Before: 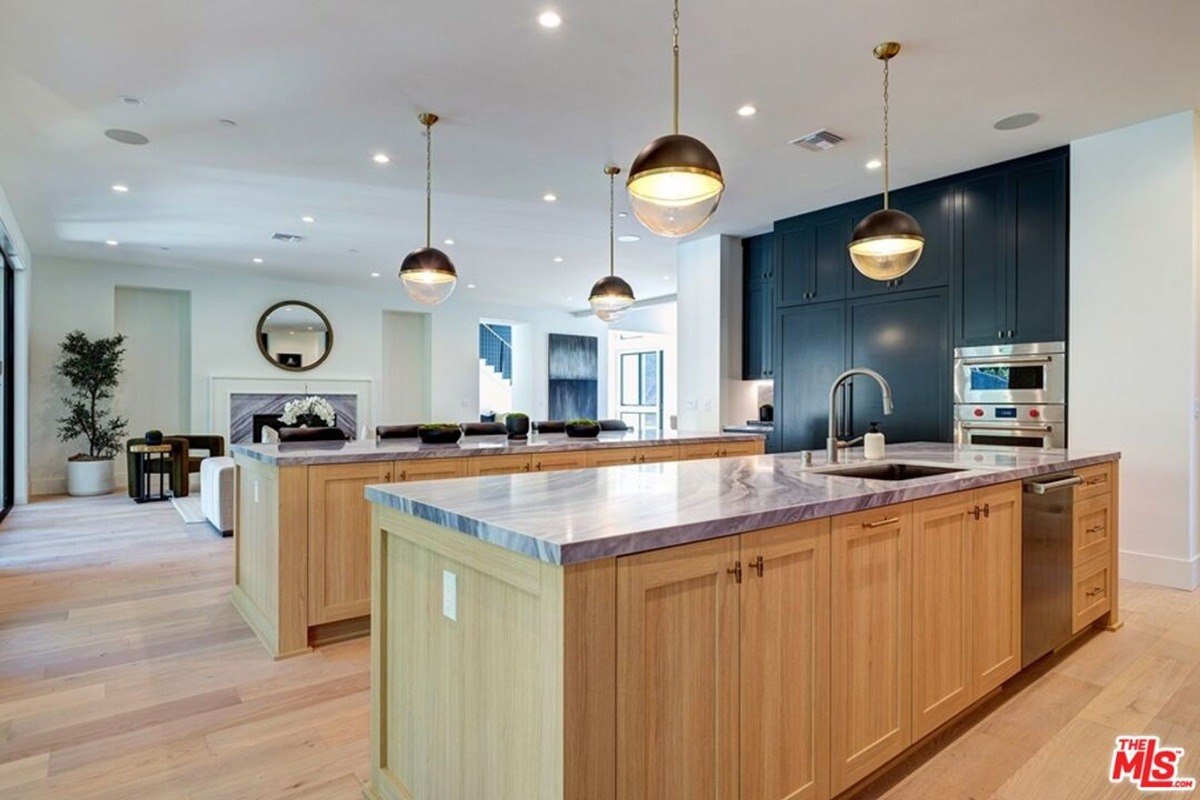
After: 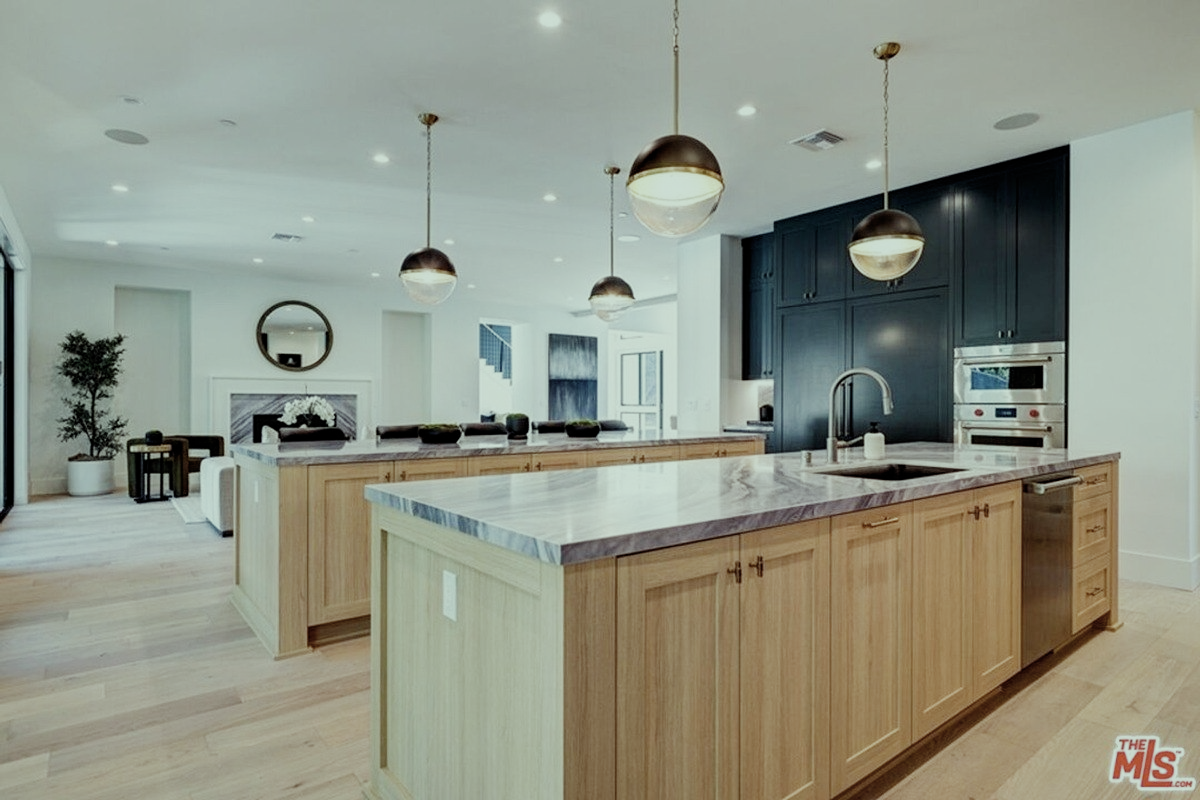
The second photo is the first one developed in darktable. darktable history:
filmic rgb: black relative exposure -7.97 EV, white relative exposure 3.99 EV, threshold 5.98 EV, hardness 4.14, contrast 0.985, add noise in highlights 0.002, preserve chrominance no, color science v3 (2019), use custom middle-gray values true, contrast in highlights soft, enable highlight reconstruction true
contrast brightness saturation: contrast 0.098, saturation -0.363
color correction: highlights a* -8.28, highlights b* 3.19
